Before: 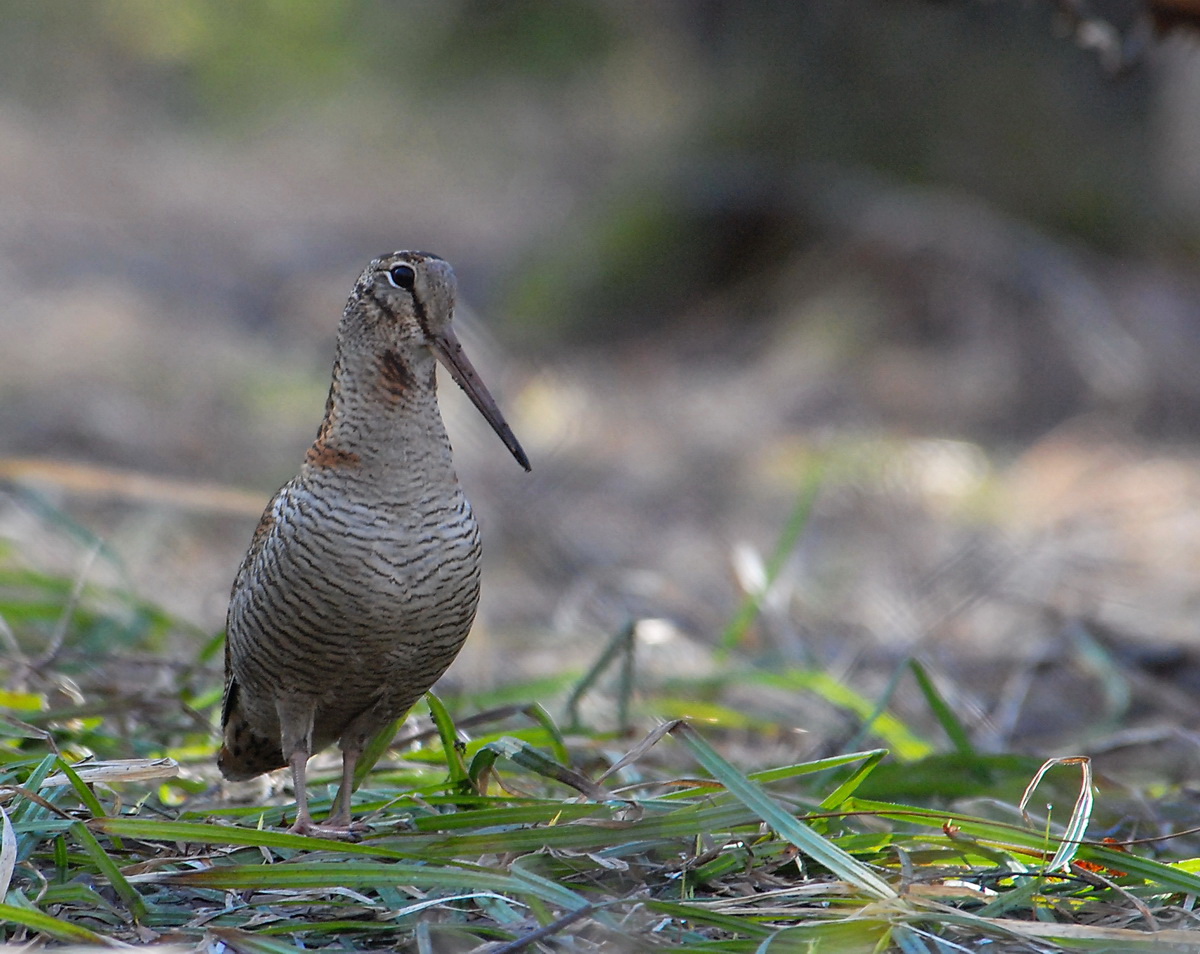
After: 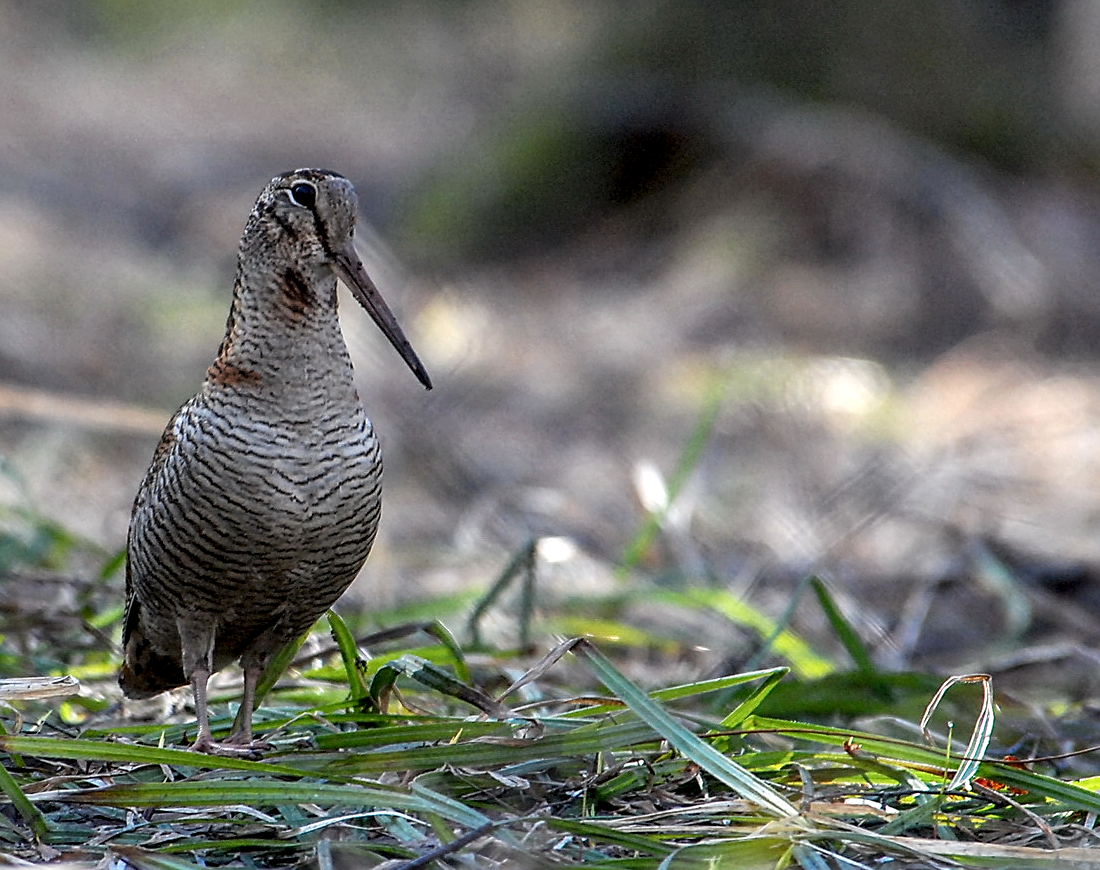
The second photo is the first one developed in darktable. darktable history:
local contrast: highlights 60%, shadows 61%, detail 160%
crop and rotate: left 8.274%, top 8.797%
sharpen: amount 0.493
